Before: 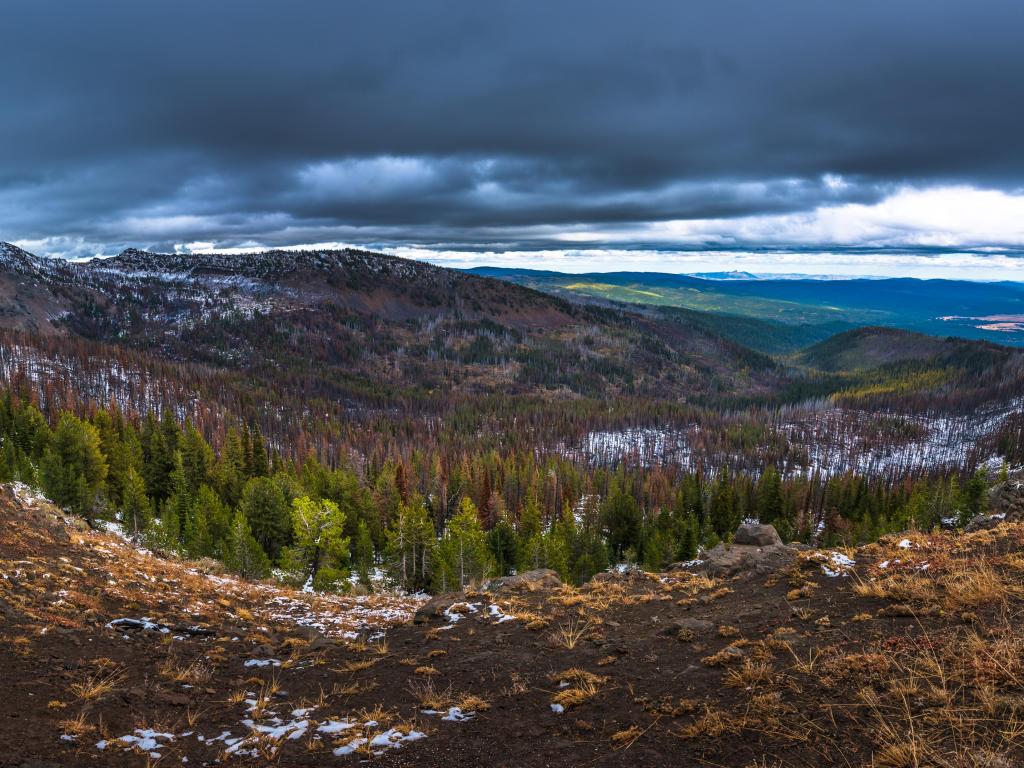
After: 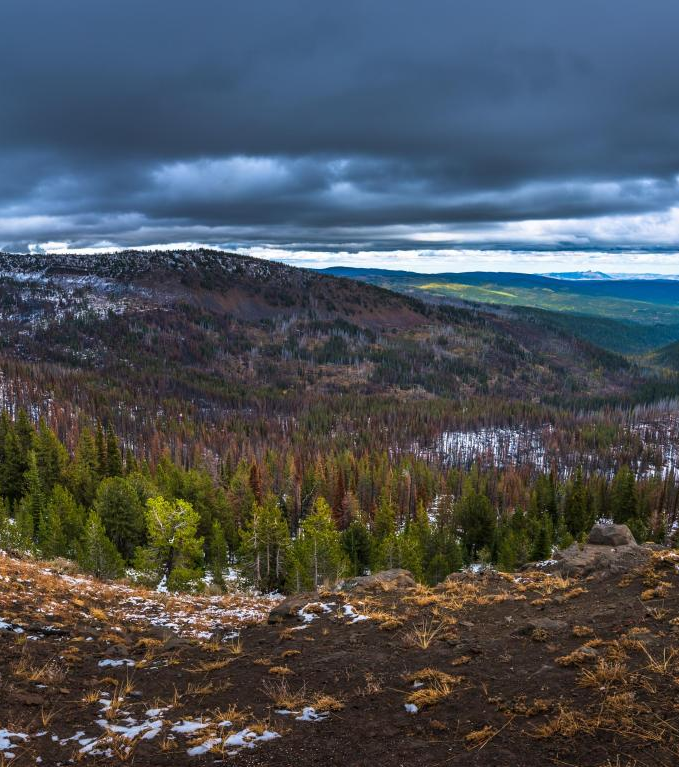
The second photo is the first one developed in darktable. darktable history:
crop and rotate: left 14.316%, right 19.289%
